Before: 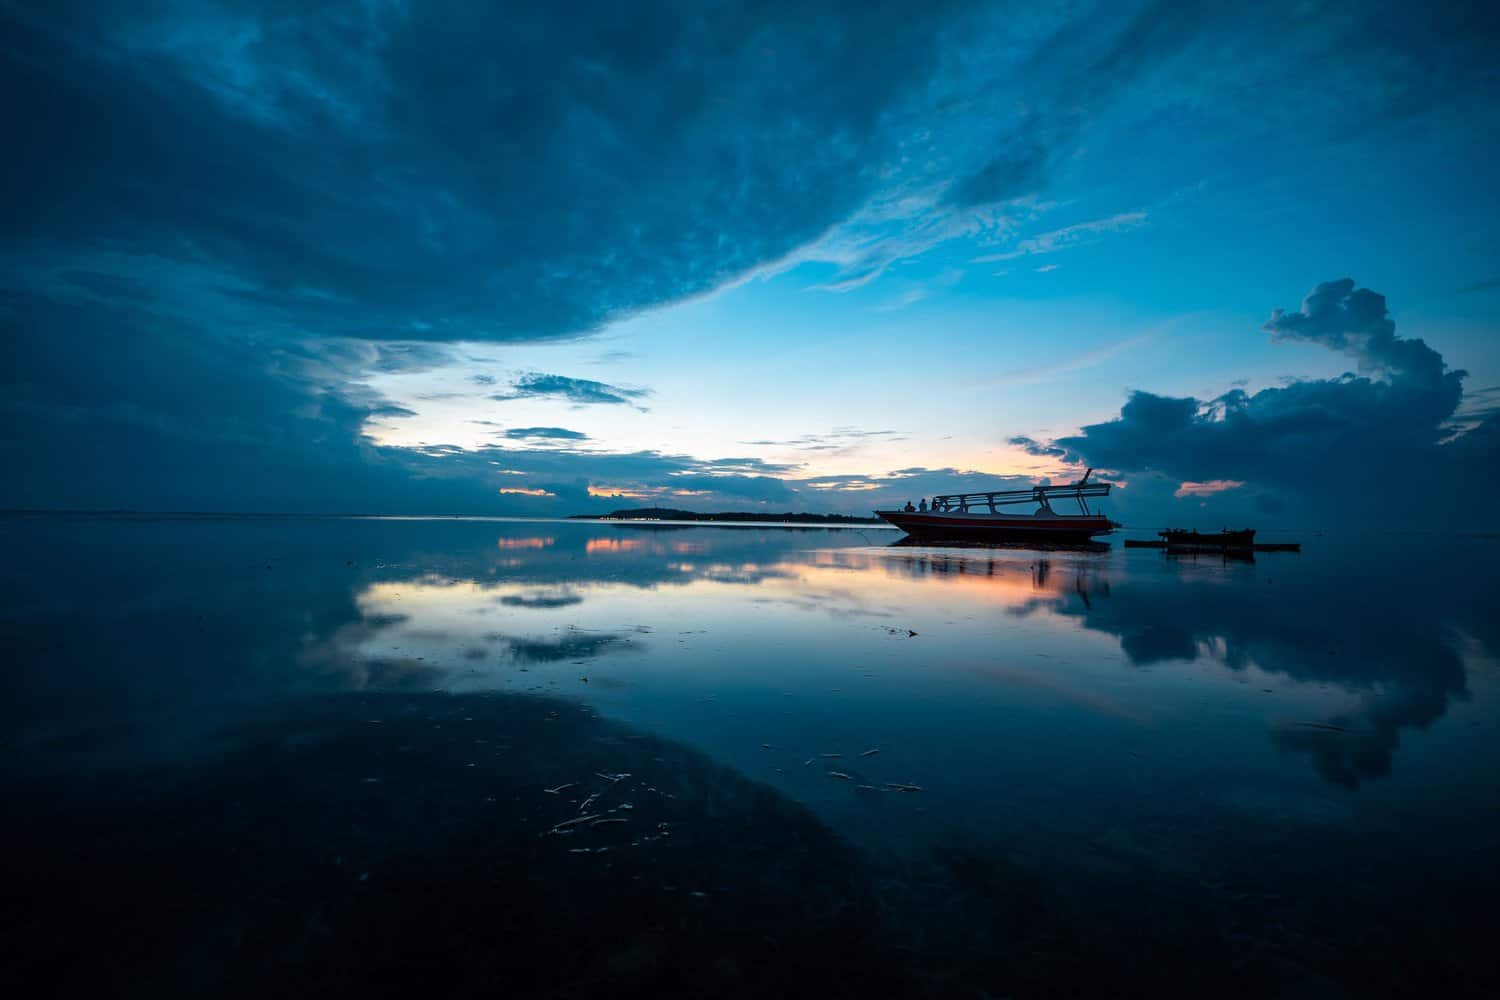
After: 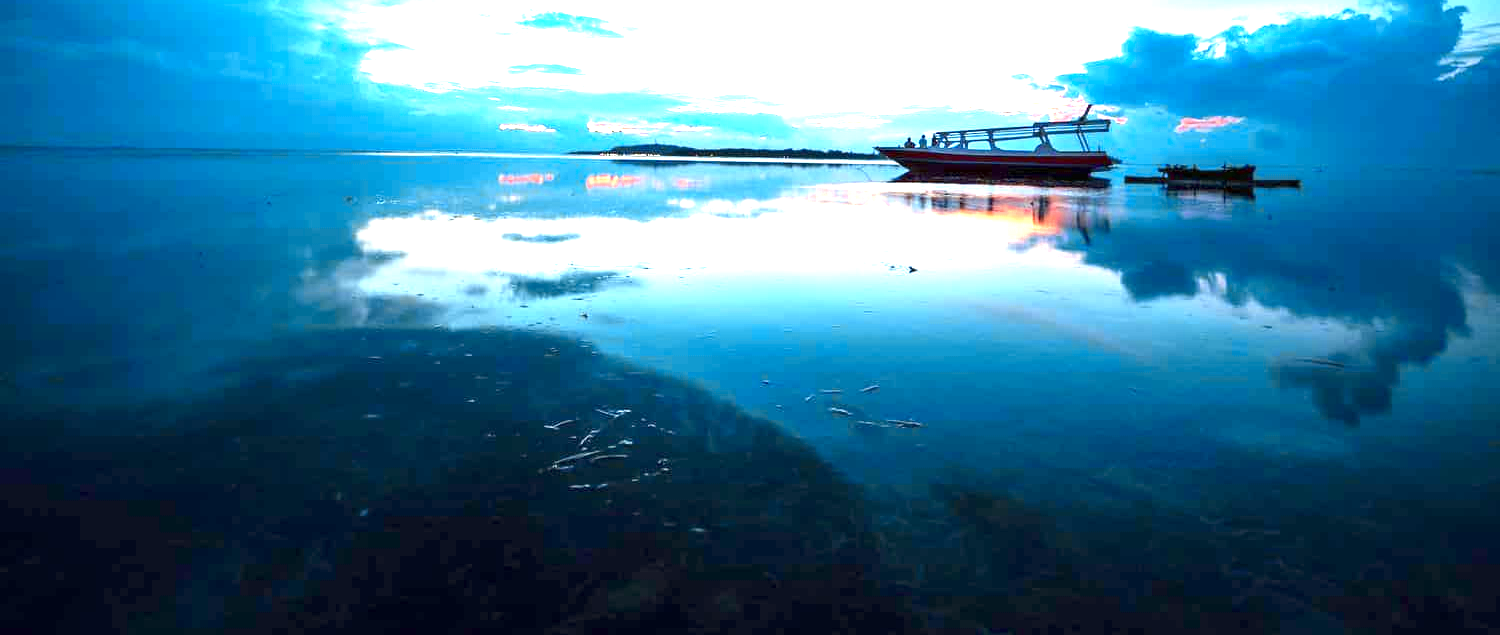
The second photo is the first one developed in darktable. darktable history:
crop and rotate: top 36.435%
exposure: exposure 2.207 EV, compensate highlight preservation false
color zones: curves: ch0 [(0.004, 0.305) (0.261, 0.623) (0.389, 0.399) (0.708, 0.571) (0.947, 0.34)]; ch1 [(0.025, 0.645) (0.229, 0.584) (0.326, 0.551) (0.484, 0.262) (0.757, 0.643)]
